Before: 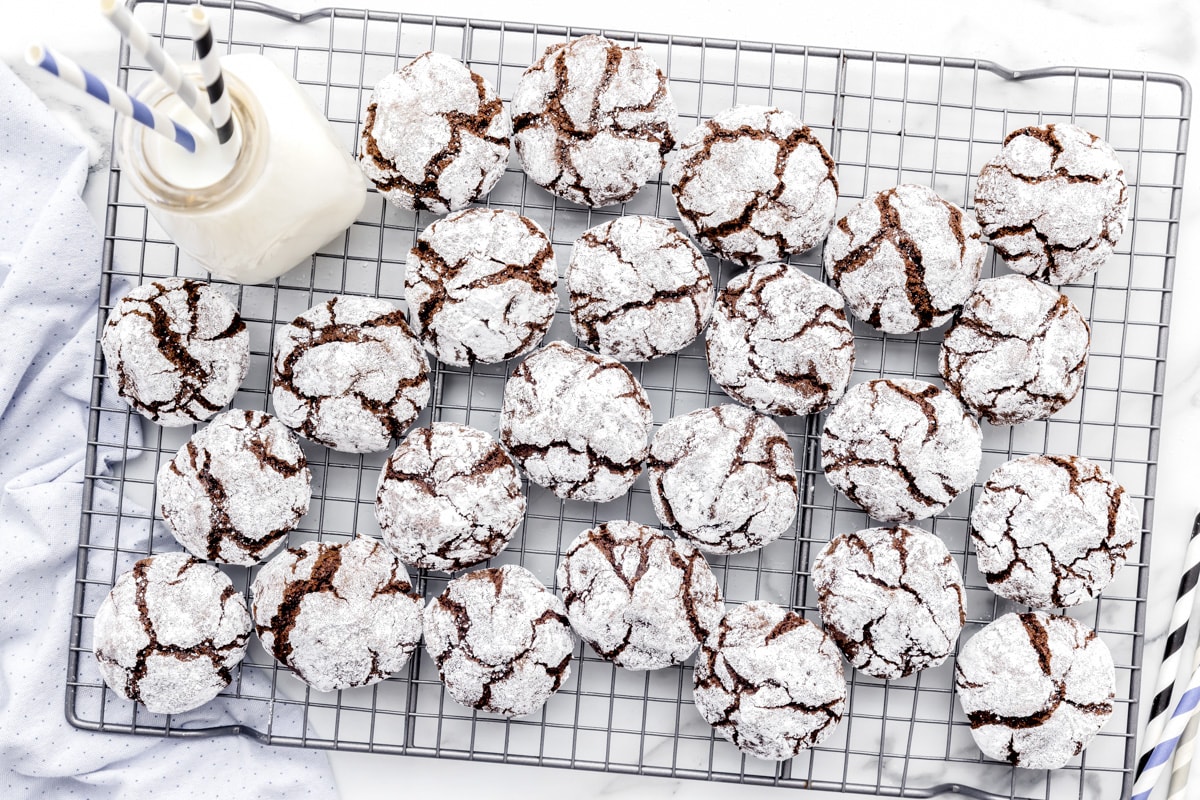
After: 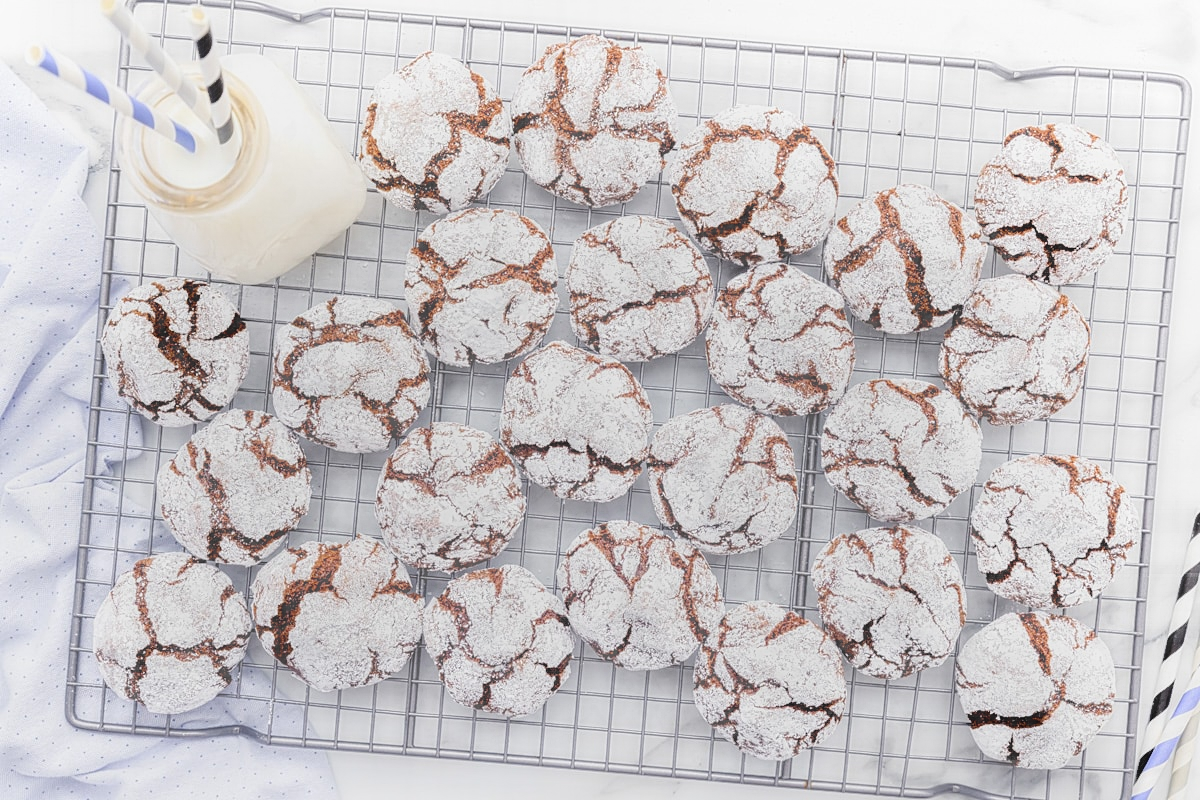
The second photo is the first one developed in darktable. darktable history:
contrast equalizer: octaves 7, y [[0.783, 0.666, 0.575, 0.77, 0.556, 0.501], [0.5 ×6], [0.5 ×6], [0, 0.02, 0.272, 0.399, 0.062, 0], [0 ×6]], mix -0.983
